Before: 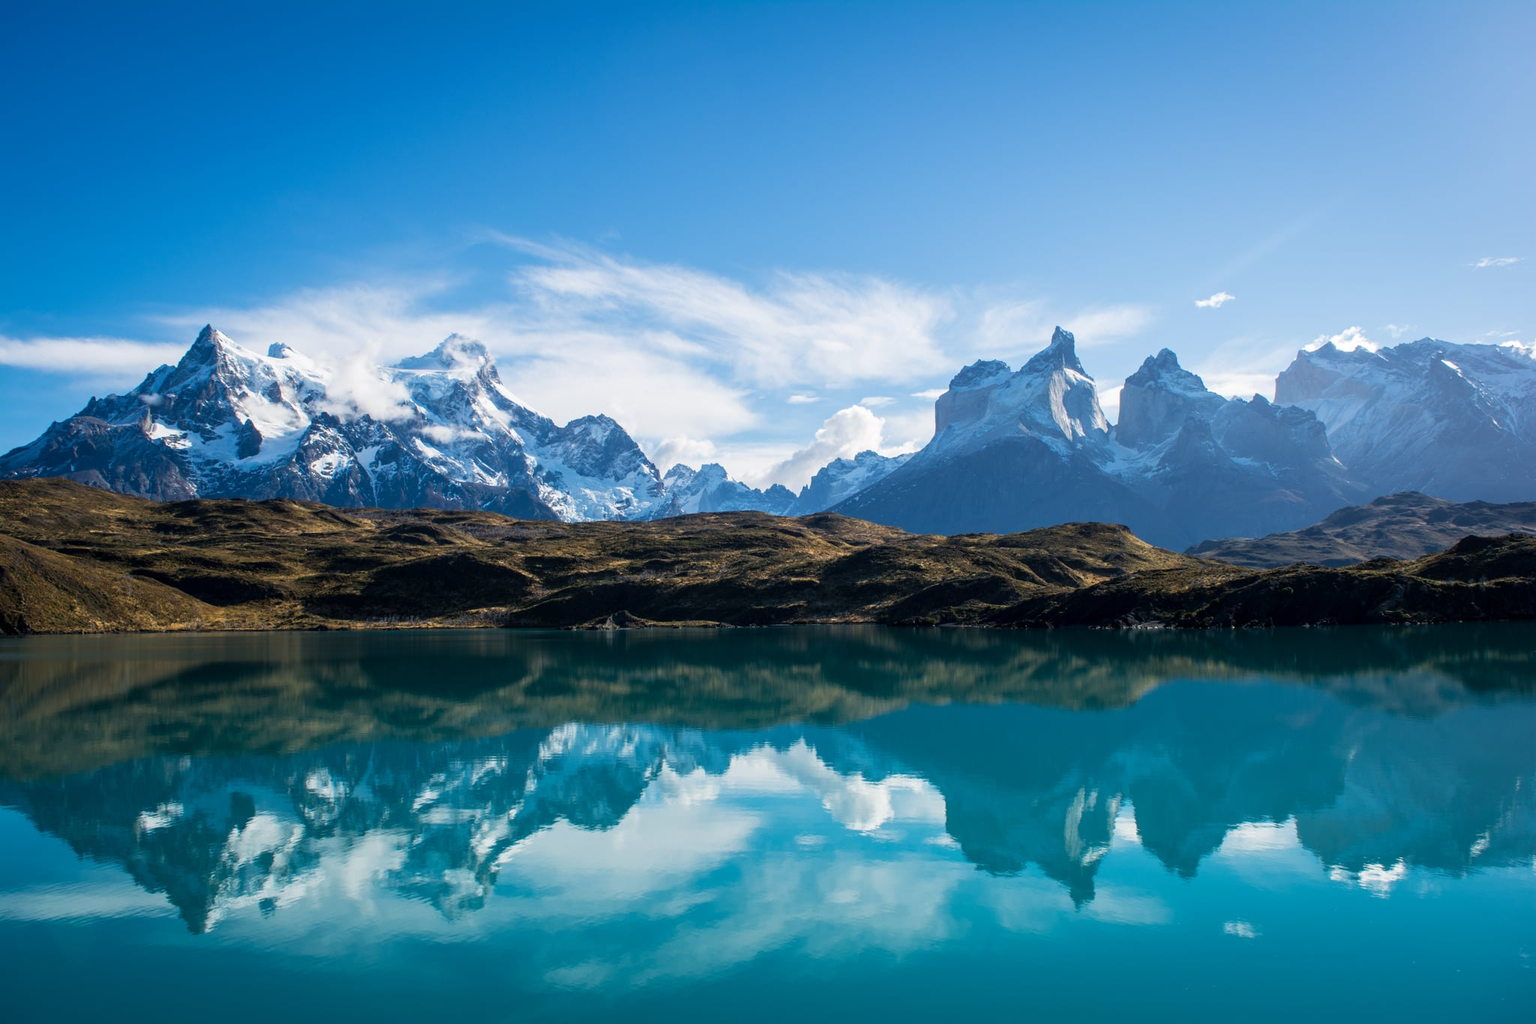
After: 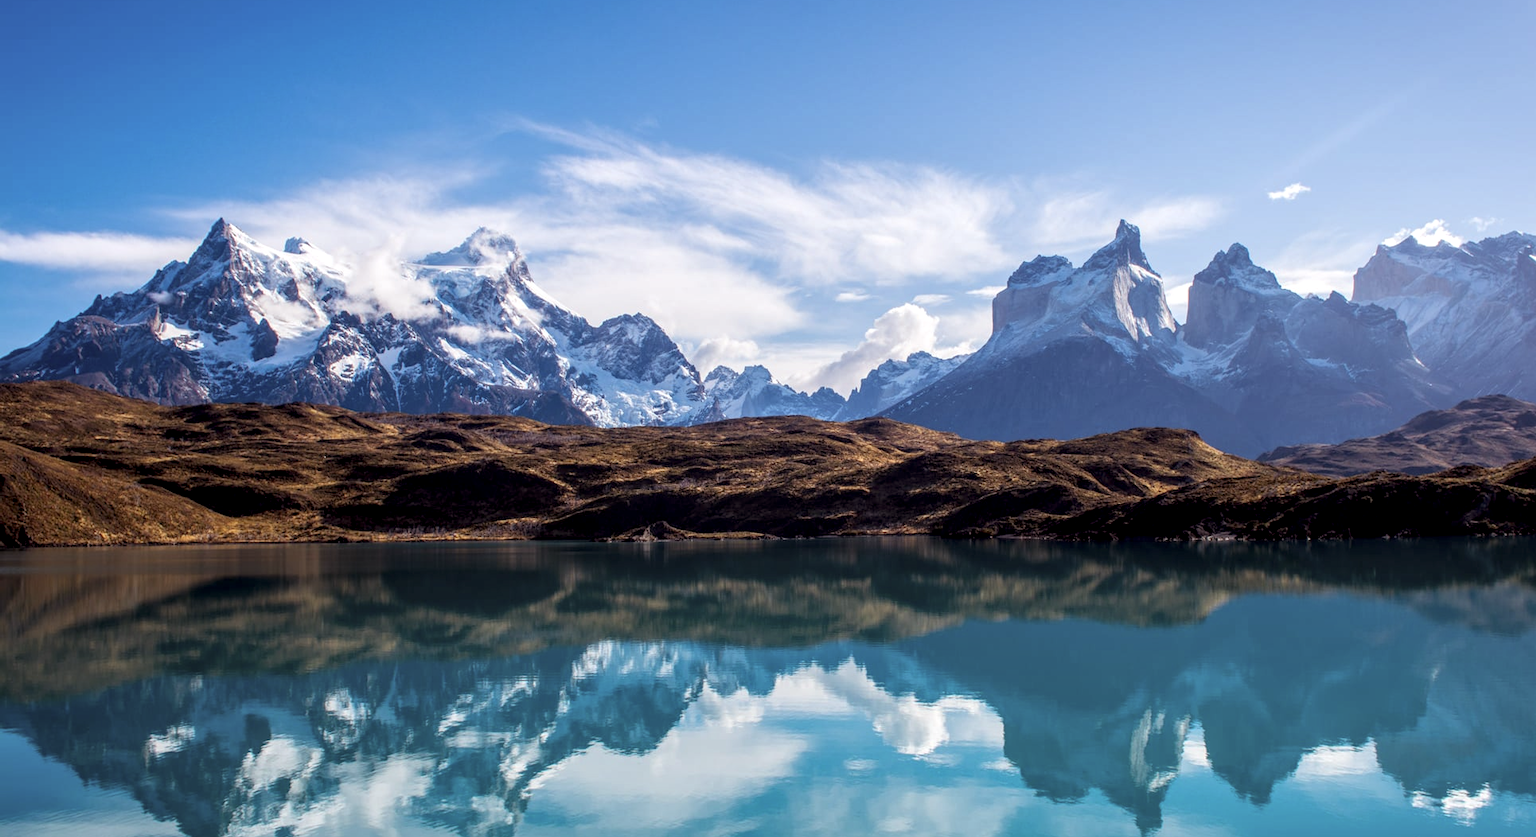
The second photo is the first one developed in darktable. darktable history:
rgb levels: mode RGB, independent channels, levels [[0, 0.474, 1], [0, 0.5, 1], [0, 0.5, 1]]
crop and rotate: angle 0.03°, top 11.643%, right 5.651%, bottom 11.189%
local contrast: detail 130%
